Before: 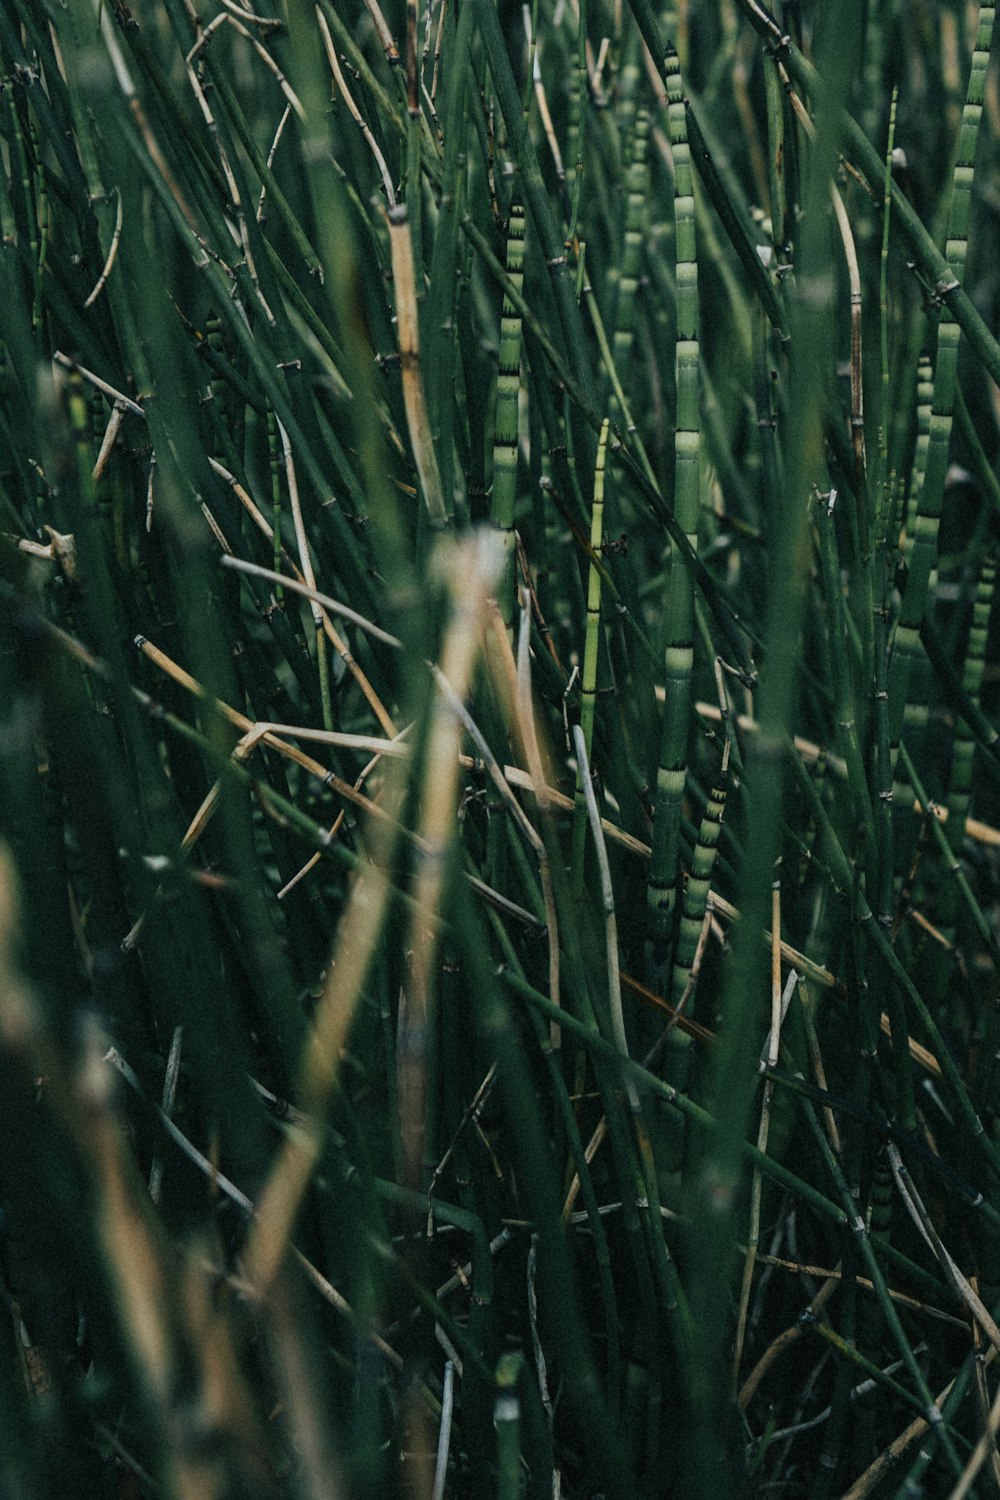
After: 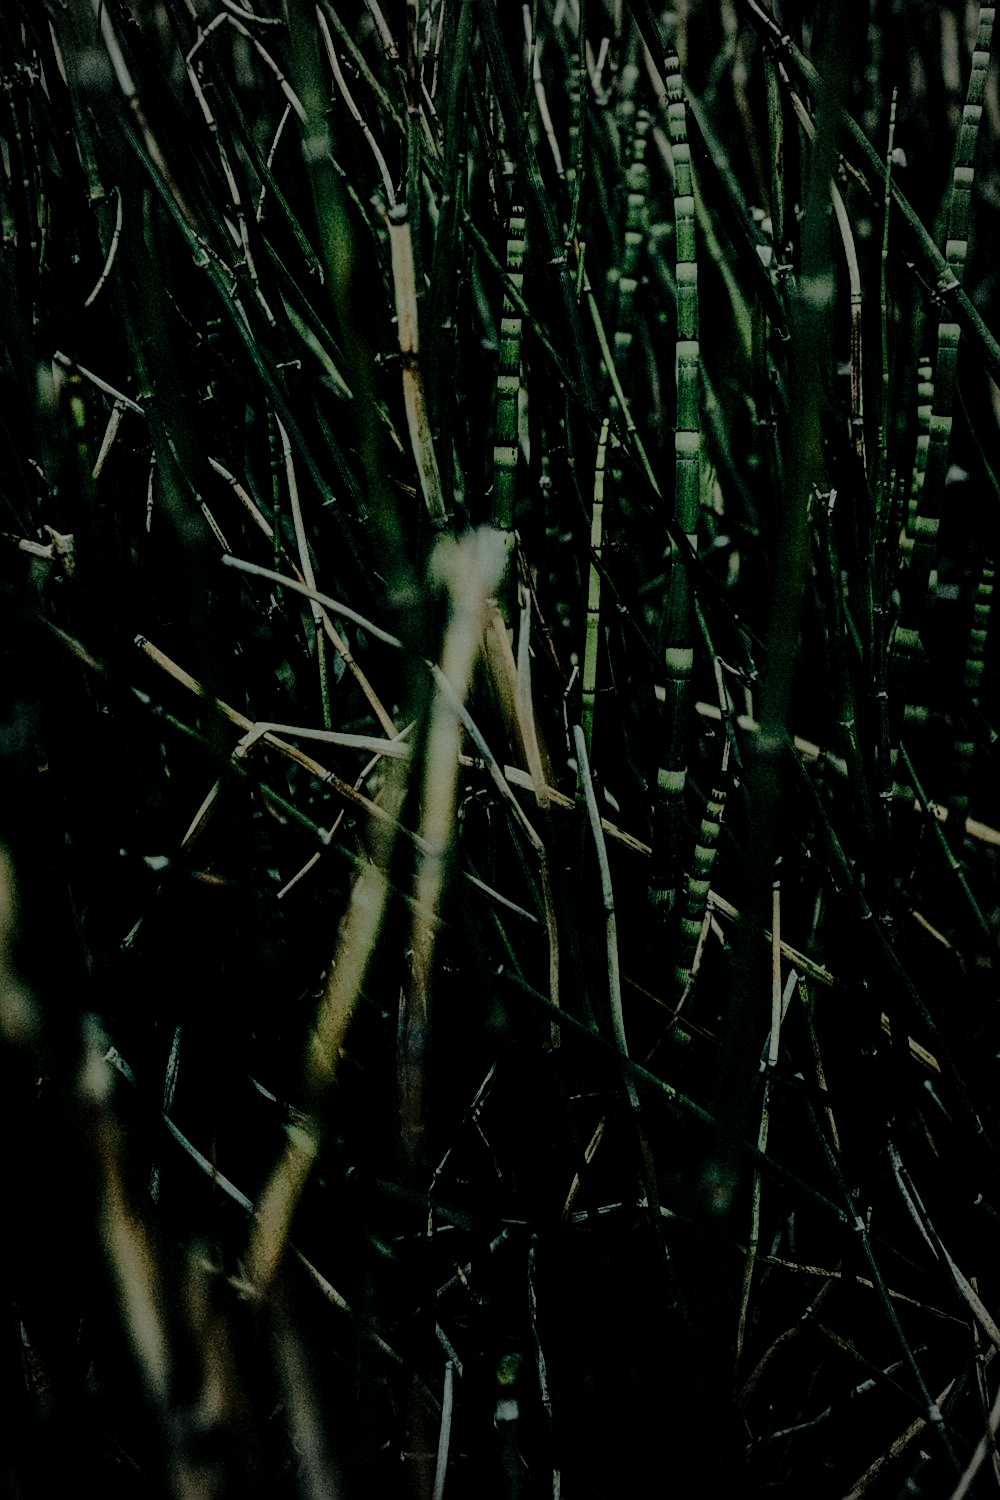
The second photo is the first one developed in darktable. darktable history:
color balance rgb: shadows lift › luminance -20.16%, highlights gain › luminance 15.432%, highlights gain › chroma 7.078%, highlights gain › hue 122.96°, perceptual saturation grading › global saturation 20%, perceptual saturation grading › highlights -49.123%, perceptual saturation grading › shadows 24.137%, perceptual brilliance grading › global brilliance -48.289%, saturation formula JzAzBz (2021)
sharpen: on, module defaults
color zones: curves: ch1 [(0.077, 0.436) (0.25, 0.5) (0.75, 0.5)]
vignetting: brightness -0.149, center (-0.015, 0), width/height ratio 1.099, unbound false
local contrast: on, module defaults
shadows and highlights: shadows 40.16, highlights -59.77
filmic rgb: black relative exposure -6.22 EV, white relative exposure 6.98 EV, hardness 2.28
color correction: highlights a* -0.294, highlights b* -0.142
